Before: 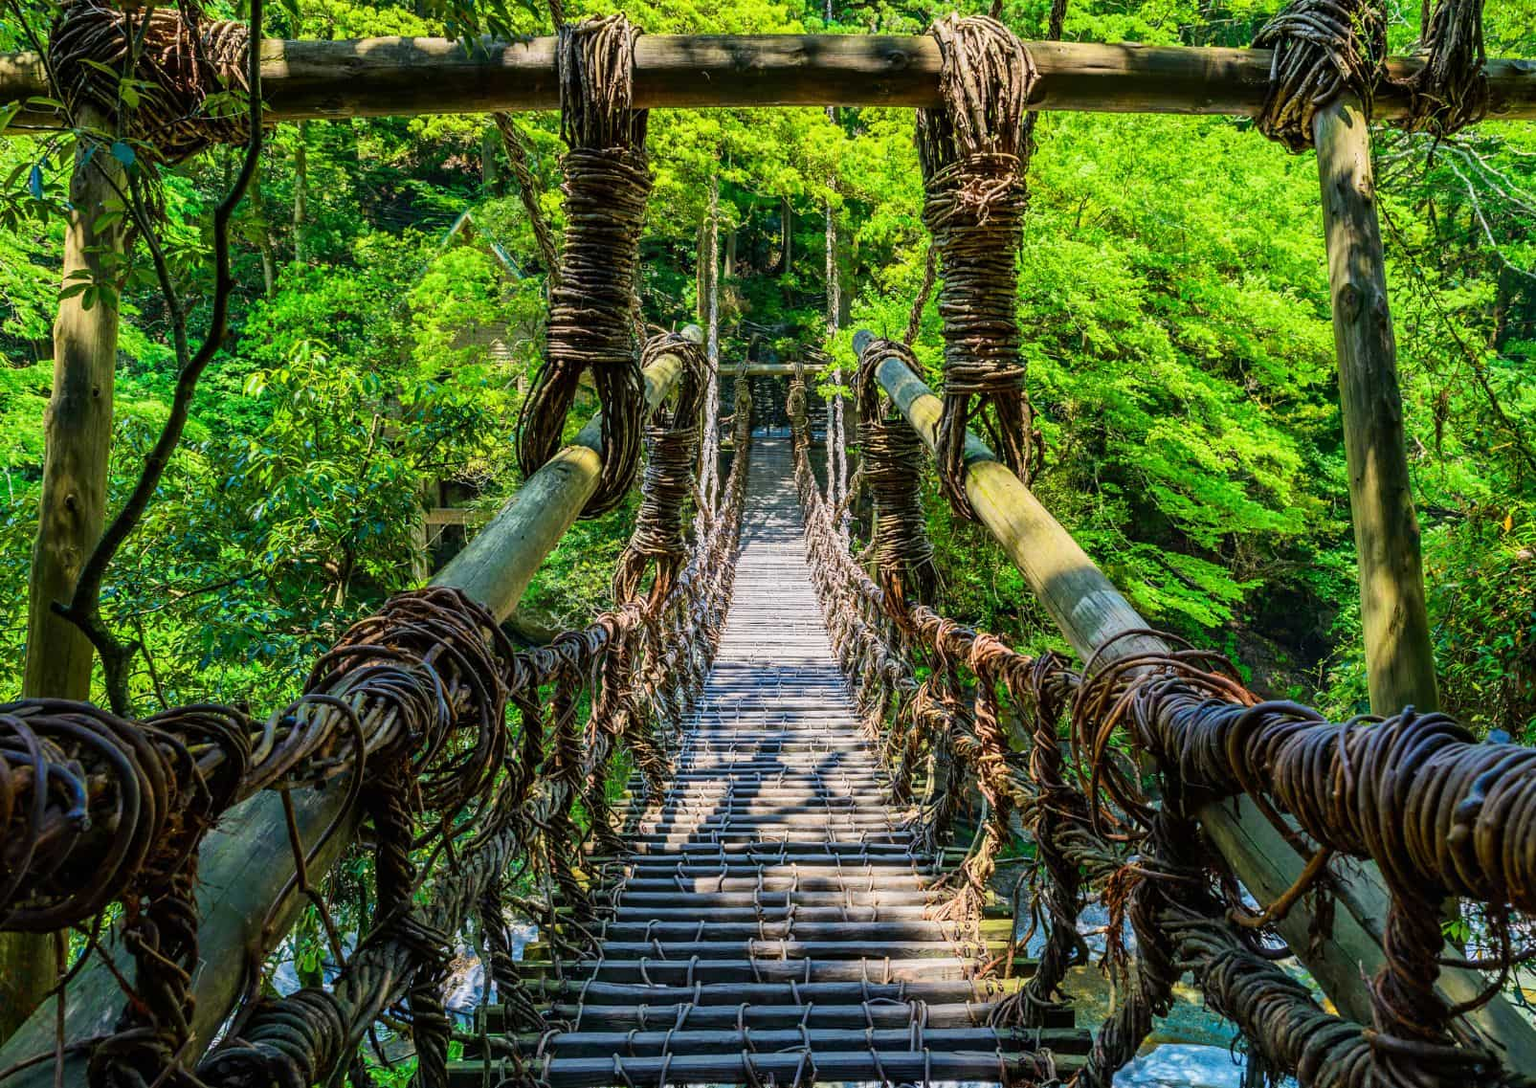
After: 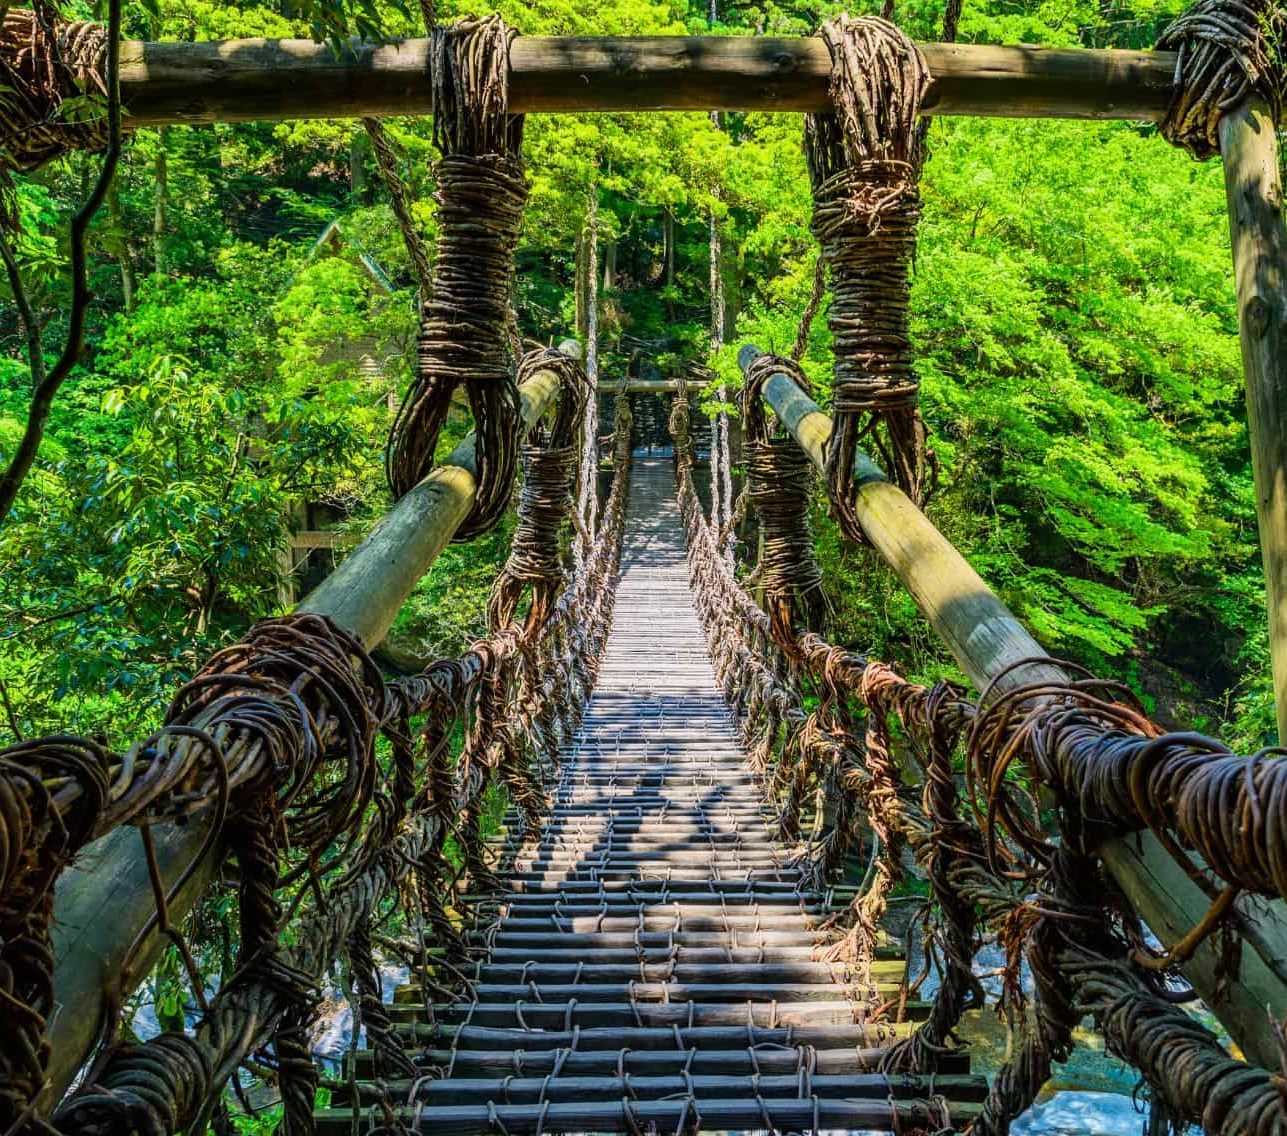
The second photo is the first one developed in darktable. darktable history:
crop and rotate: left 9.589%, right 10.202%
